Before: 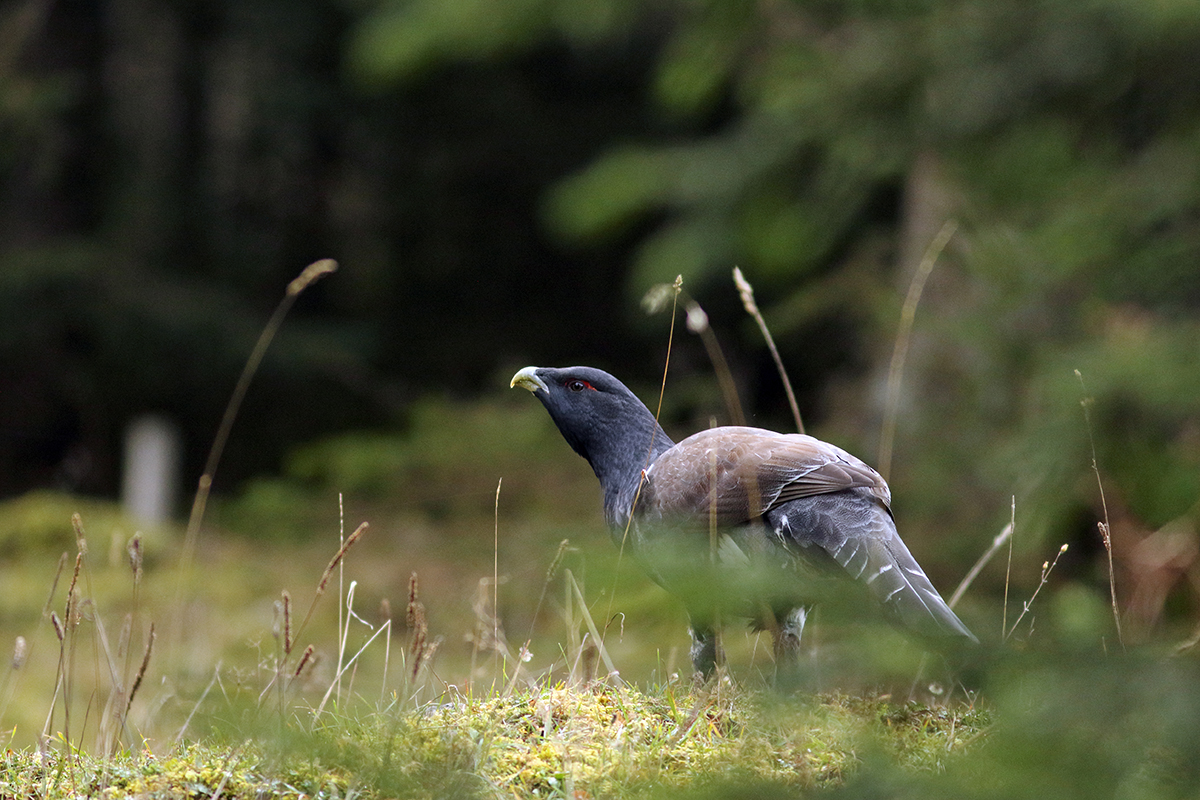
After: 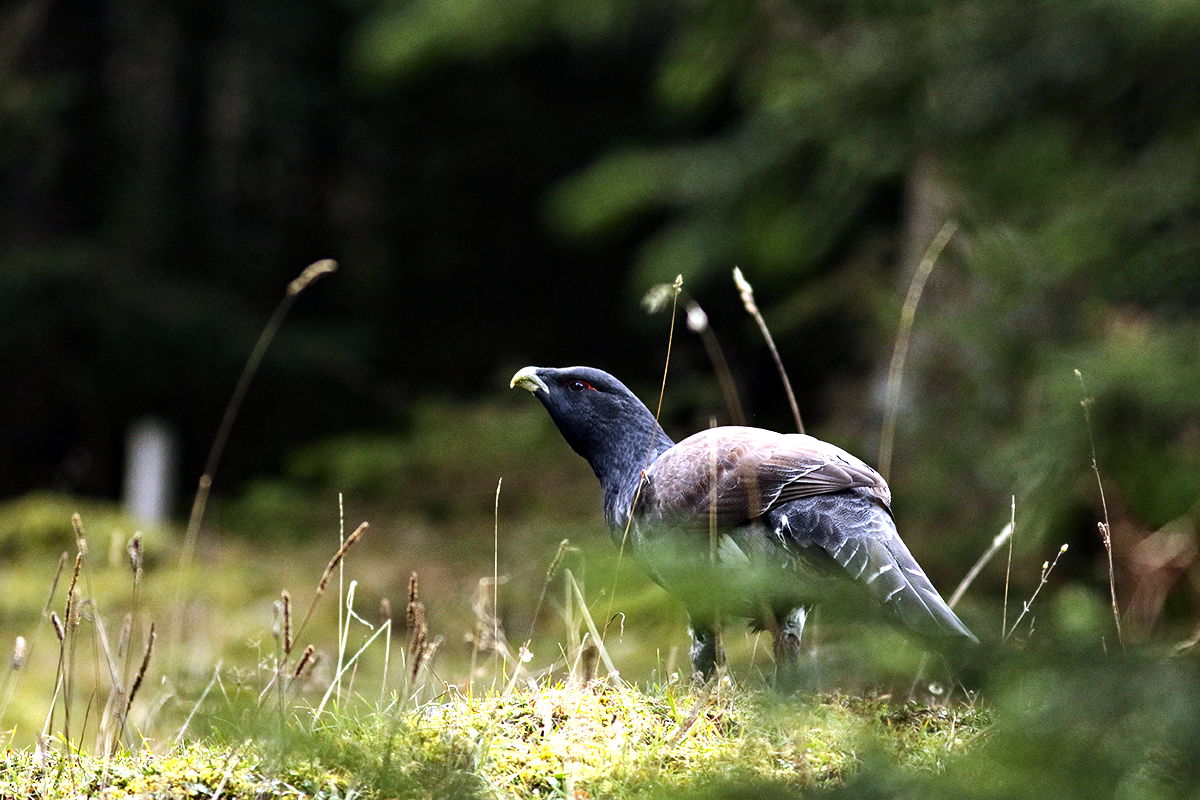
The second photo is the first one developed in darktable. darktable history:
shadows and highlights: shadows 12, white point adjustment 1.2, soften with gaussian
white balance: red 0.983, blue 1.036
tone equalizer: -8 EV -1.08 EV, -7 EV -1.01 EV, -6 EV -0.867 EV, -5 EV -0.578 EV, -3 EV 0.578 EV, -2 EV 0.867 EV, -1 EV 1.01 EV, +0 EV 1.08 EV, edges refinement/feathering 500, mask exposure compensation -1.57 EV, preserve details no
haze removal: strength 0.29, distance 0.25, compatibility mode true, adaptive false
